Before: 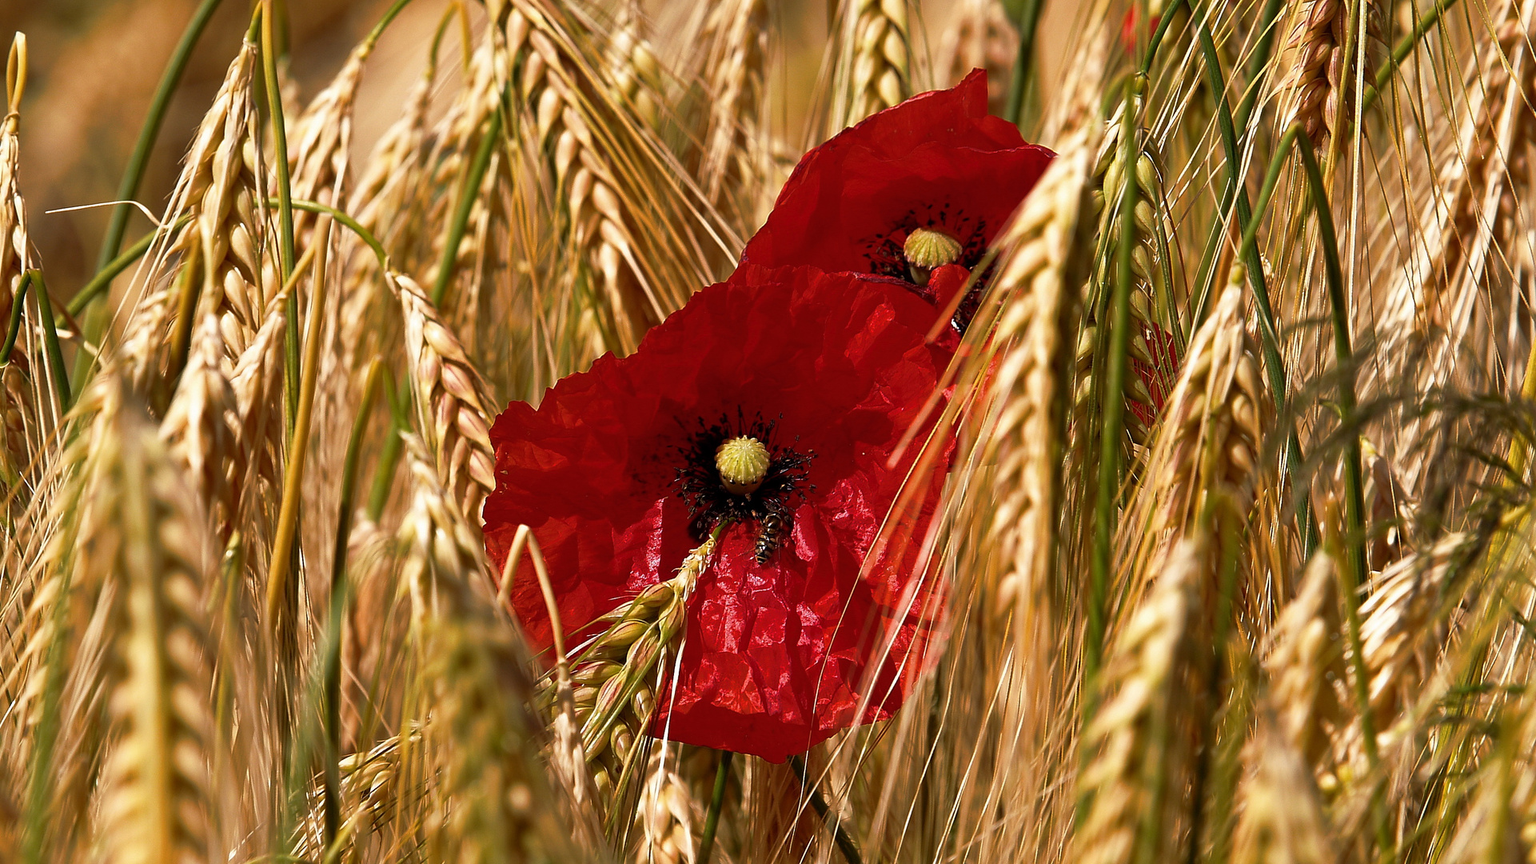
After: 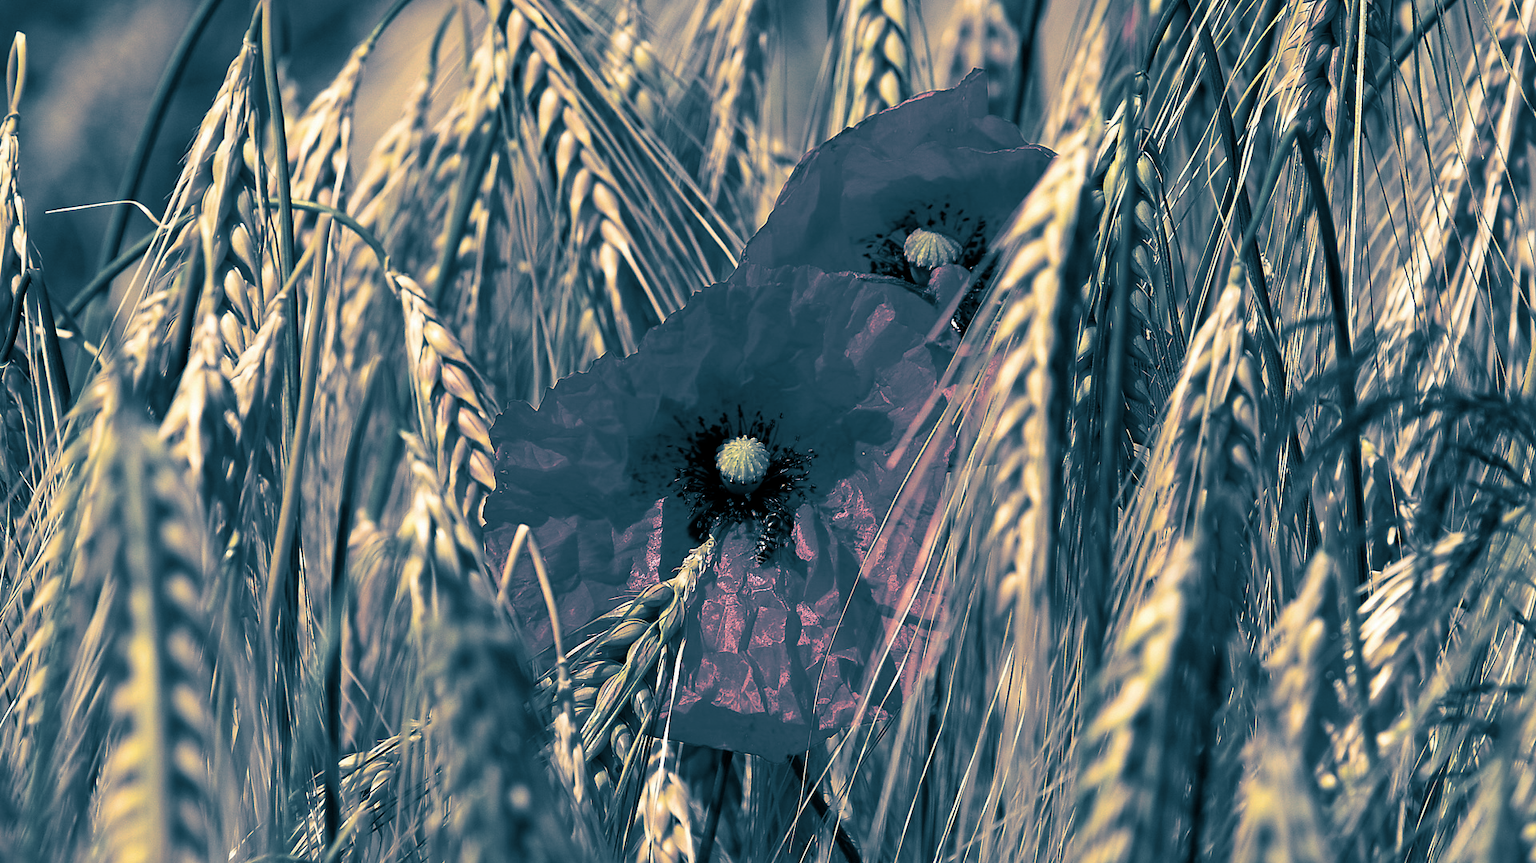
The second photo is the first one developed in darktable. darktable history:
haze removal: adaptive false
split-toning: shadows › hue 212.4°, balance -70
